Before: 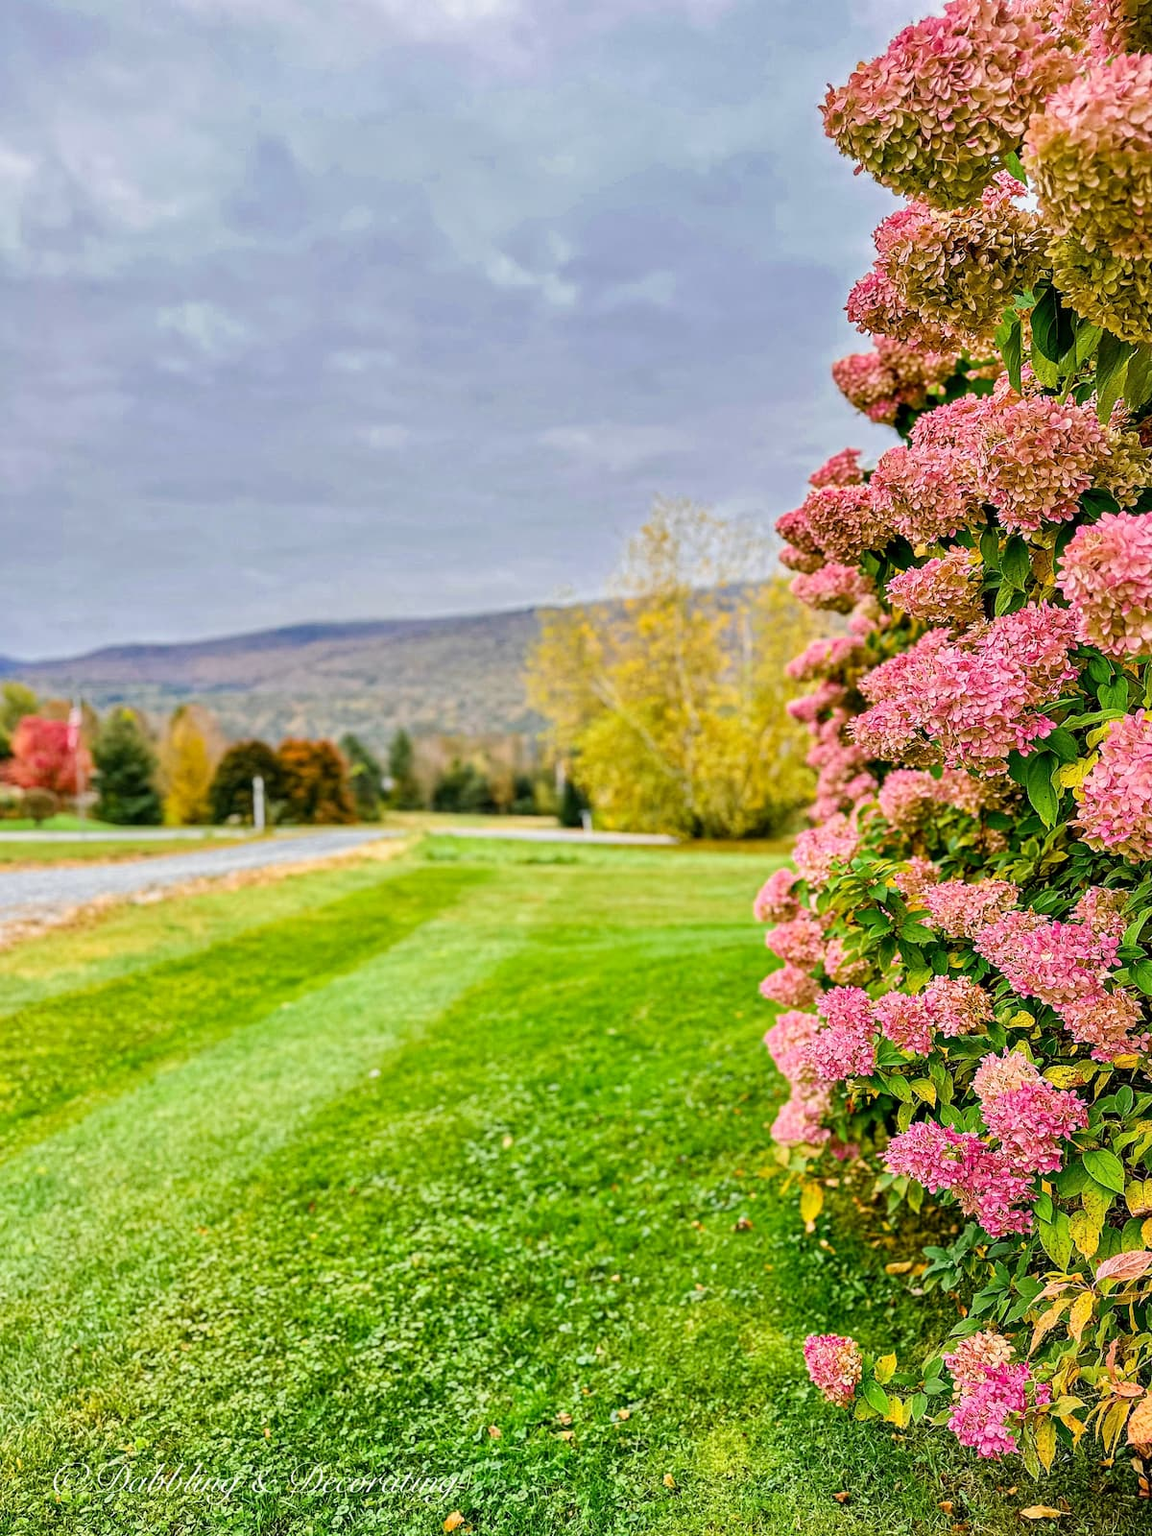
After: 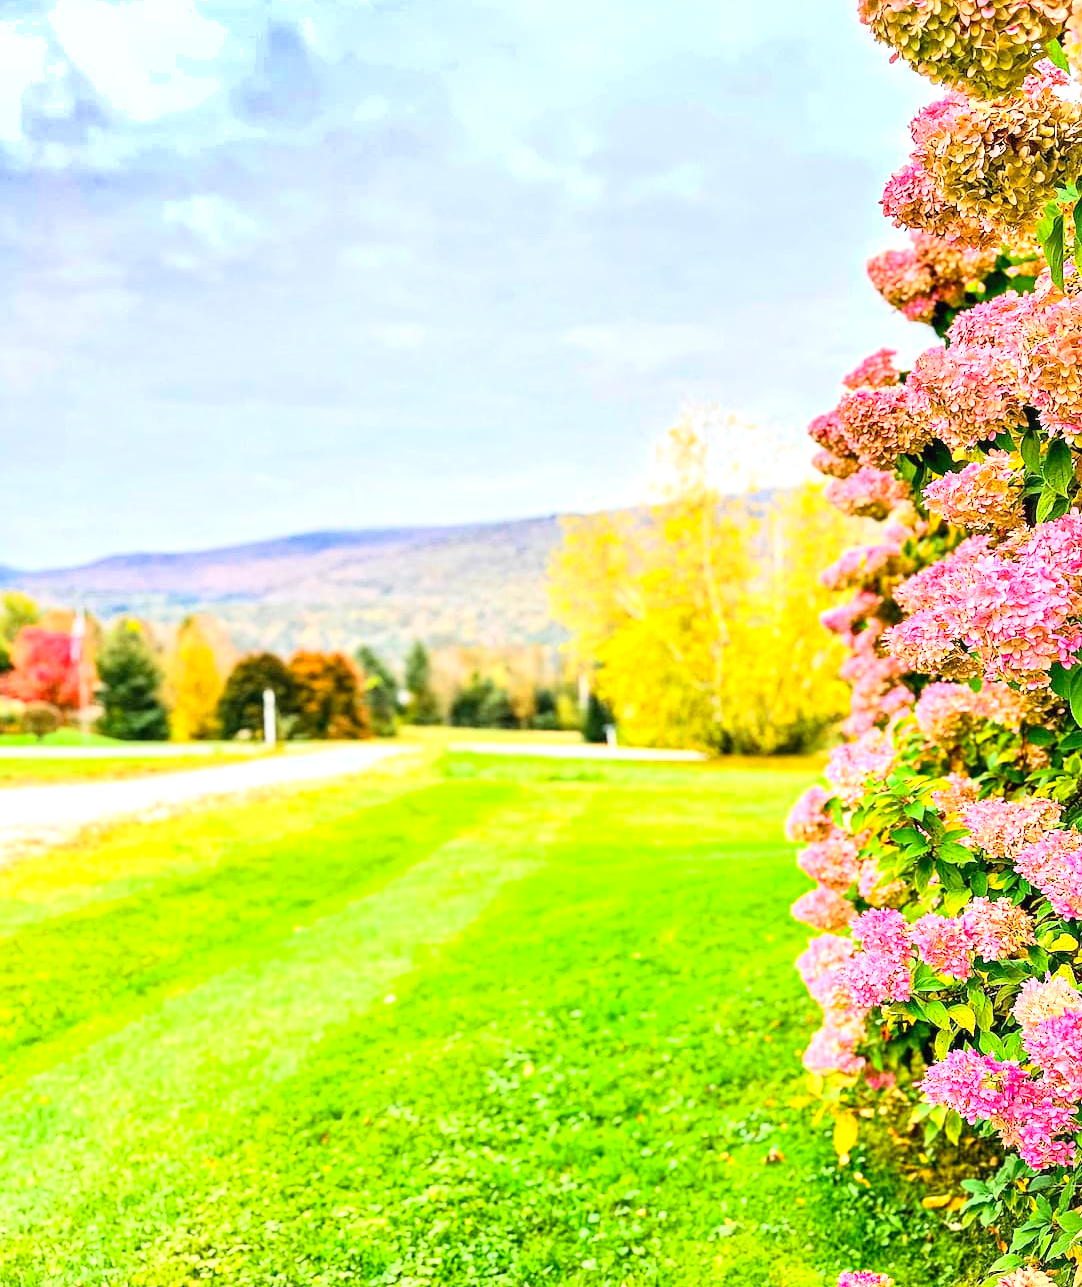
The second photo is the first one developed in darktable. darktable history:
crop: top 7.442%, right 9.809%, bottom 12.066%
shadows and highlights: radius 329.66, shadows 54.64, highlights -99.55, compress 94.62%, soften with gaussian
contrast brightness saturation: contrast 0.205, brightness 0.167, saturation 0.226
exposure: black level correction 0, exposure 0.896 EV, compensate highlight preservation false
